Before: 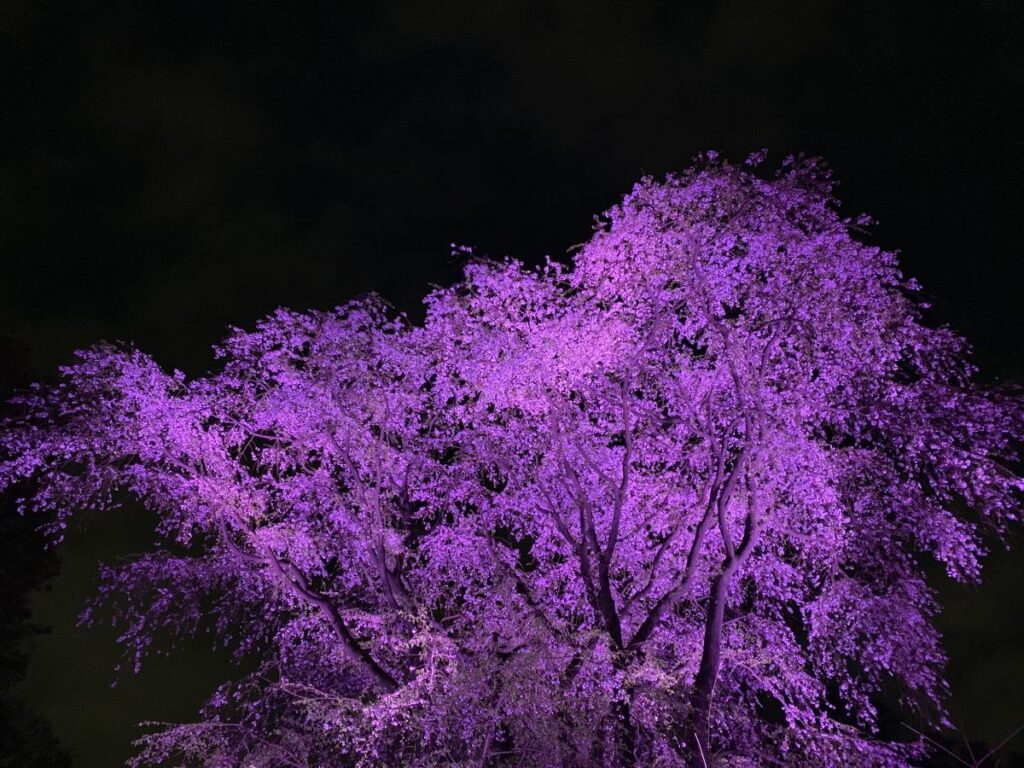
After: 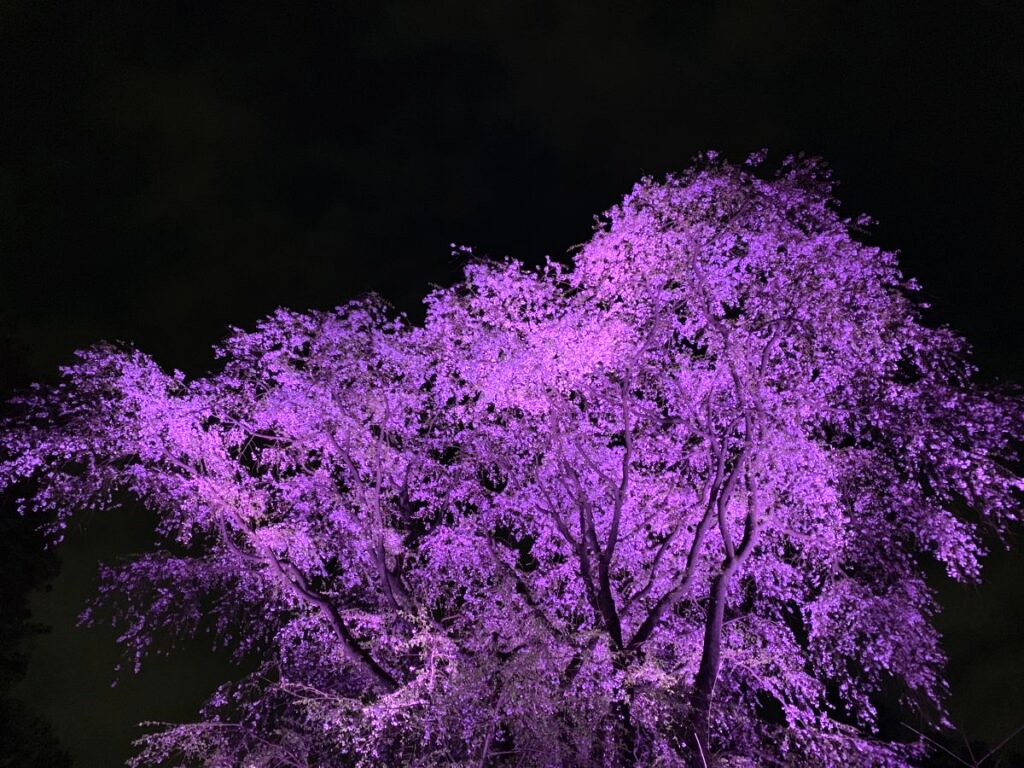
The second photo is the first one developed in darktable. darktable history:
shadows and highlights: shadows 25.95, highlights -48, soften with gaussian
tone equalizer: -8 EV -0.448 EV, -7 EV -0.417 EV, -6 EV -0.315 EV, -5 EV -0.184 EV, -3 EV 0.195 EV, -2 EV 0.326 EV, -1 EV 0.373 EV, +0 EV 0.39 EV, edges refinement/feathering 500, mask exposure compensation -1.57 EV, preserve details no
